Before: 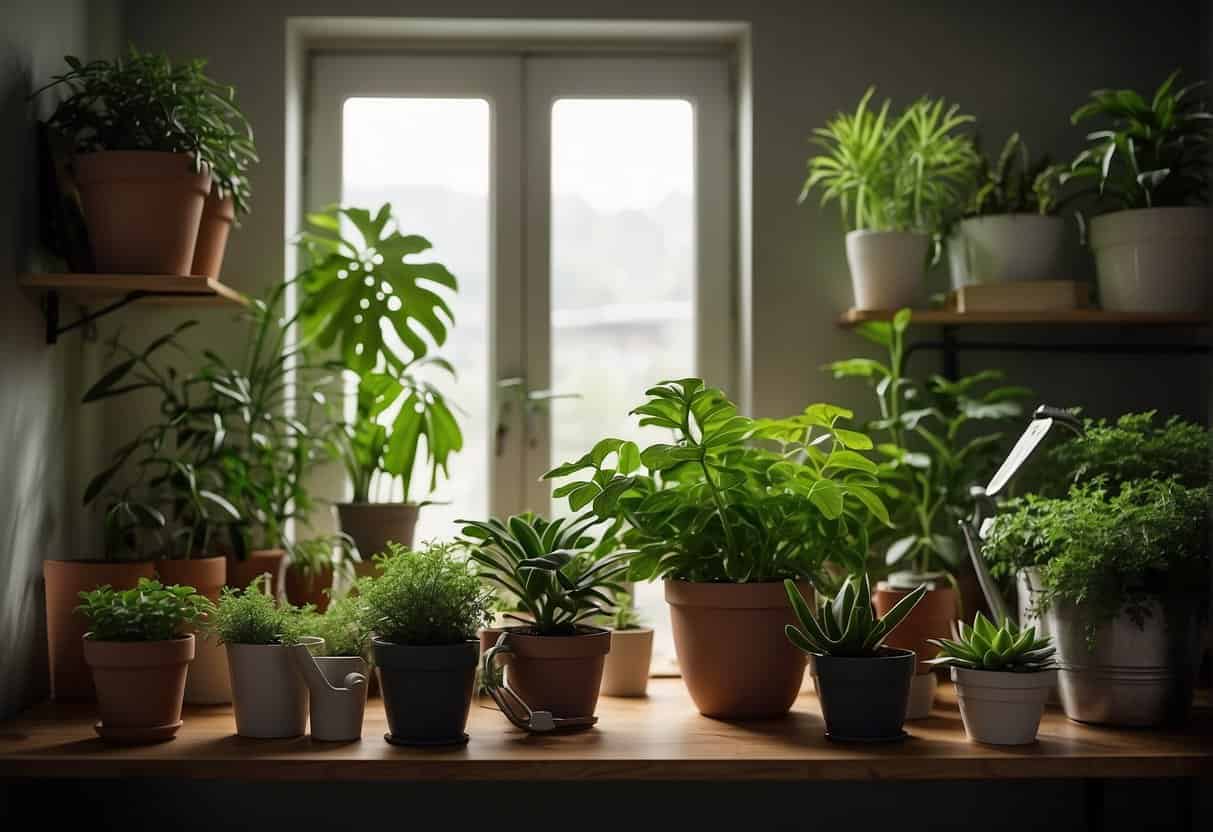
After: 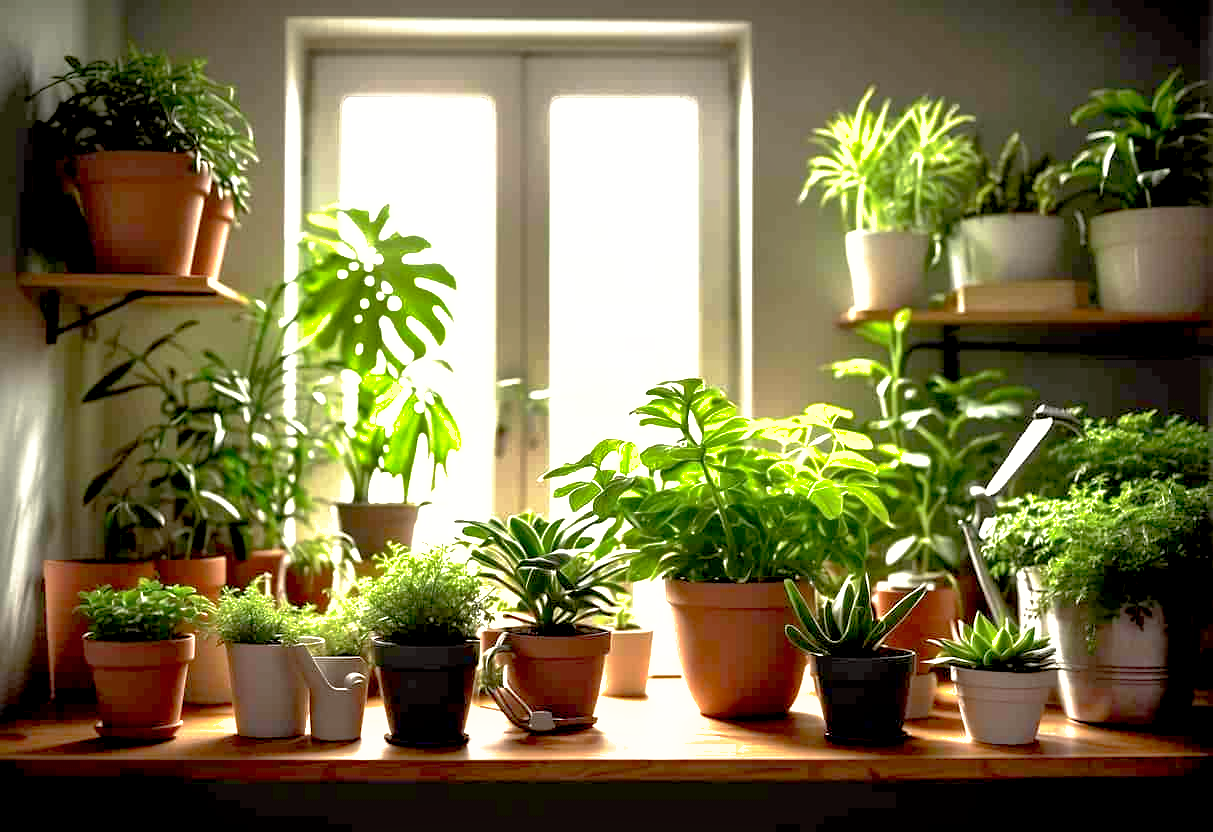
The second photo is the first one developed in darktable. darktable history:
color balance rgb: shadows lift › chroma 1%, shadows lift › hue 28.8°, power › hue 60°, highlights gain › chroma 1%, highlights gain › hue 60°, global offset › luminance 0.25%, perceptual saturation grading › highlights -20%, perceptual saturation grading › shadows 20%, perceptual brilliance grading › highlights 5%, perceptual brilliance grading › shadows -10%, global vibrance 19.67%
exposure: black level correction 0, exposure 1.625 EV, compensate exposure bias true, compensate highlight preservation false
shadows and highlights: on, module defaults
base curve: curves: ch0 [(0.017, 0) (0.425, 0.441) (0.844, 0.933) (1, 1)], preserve colors none
